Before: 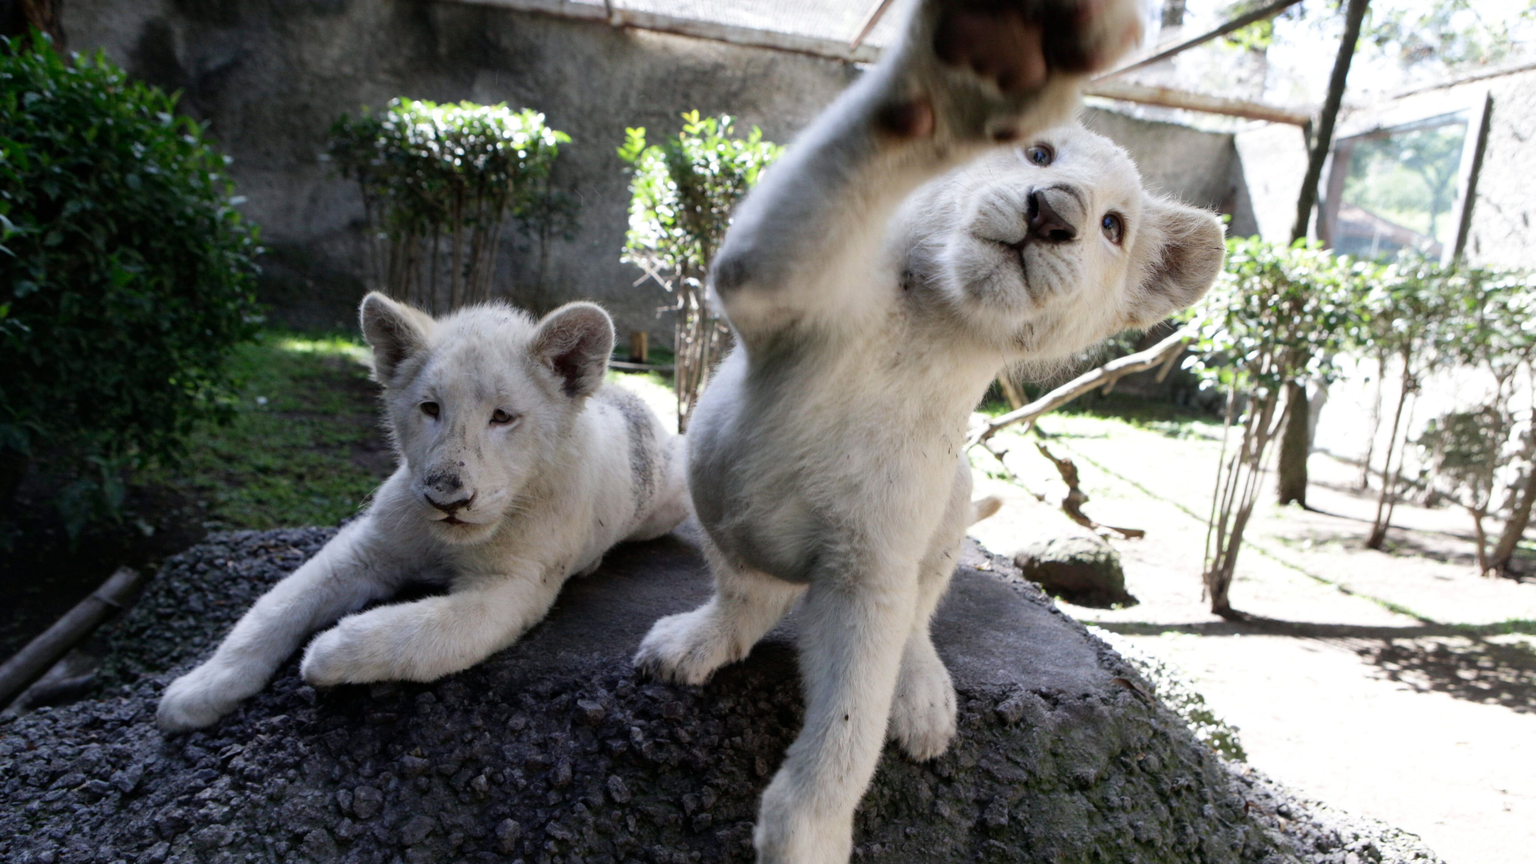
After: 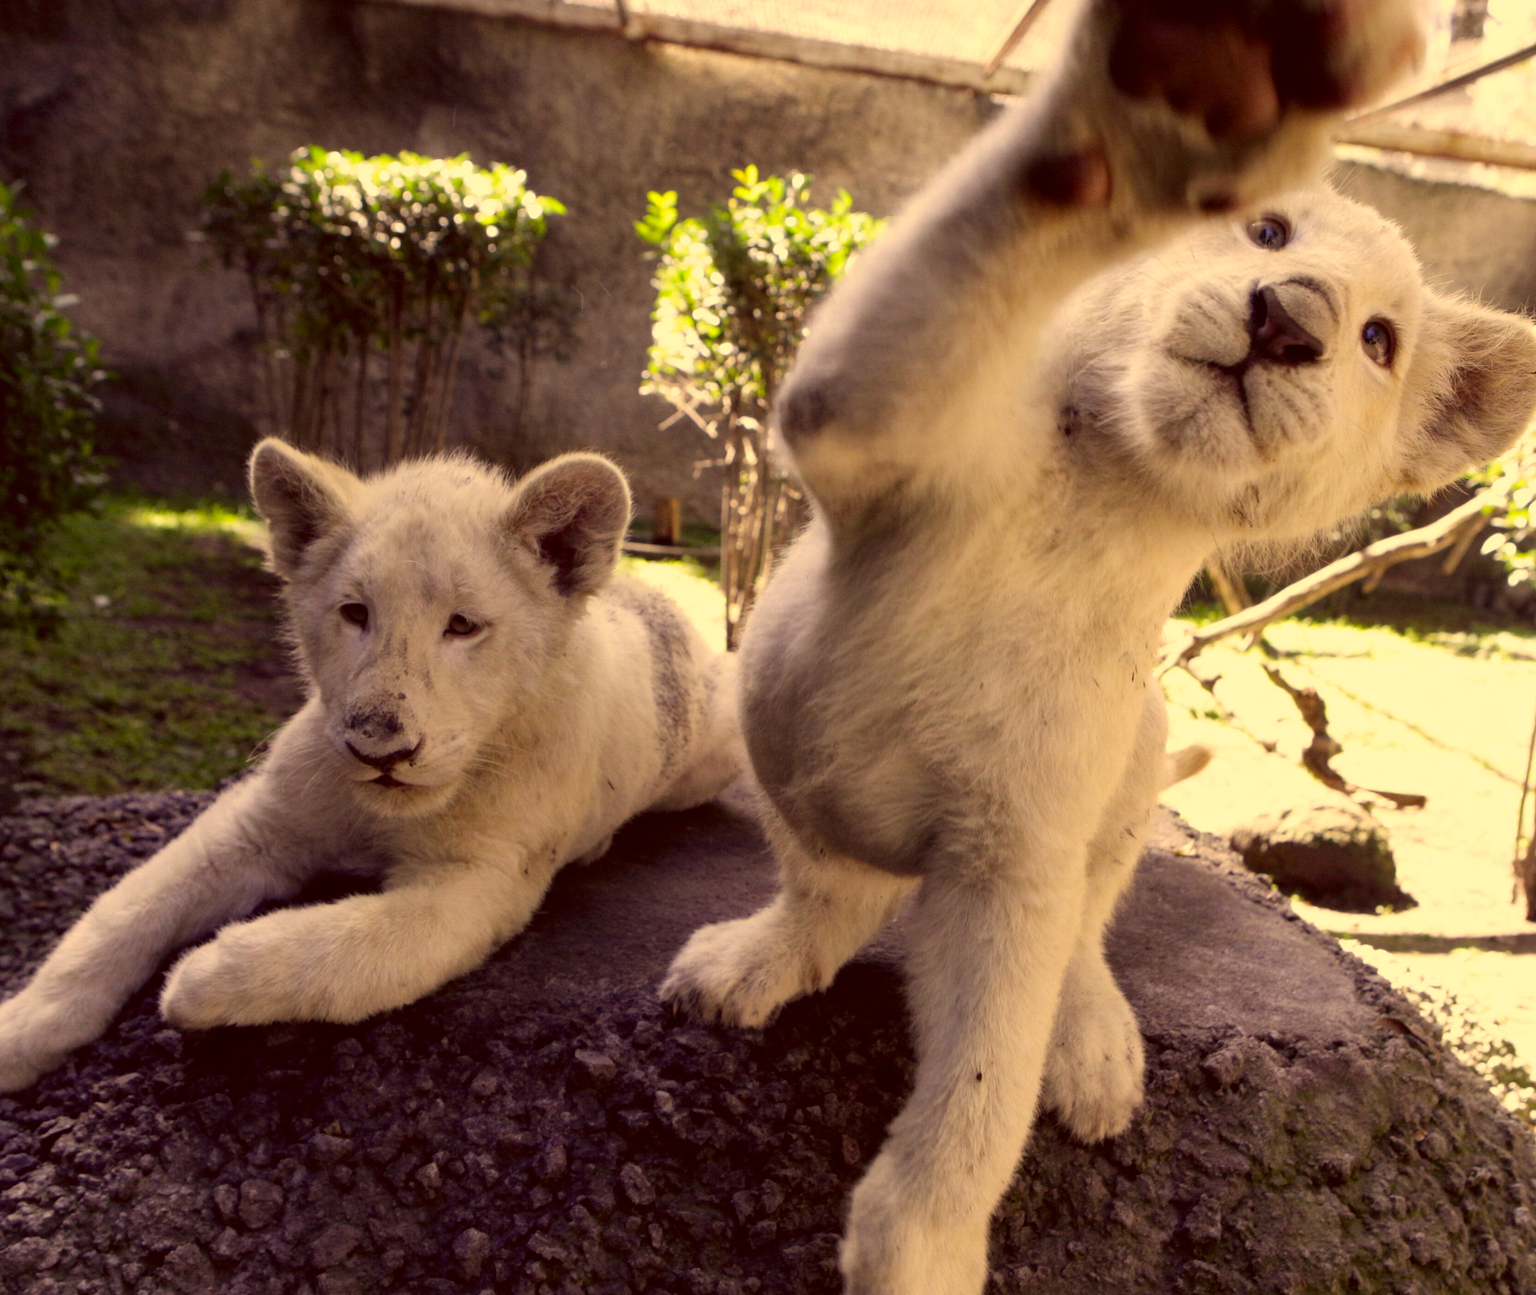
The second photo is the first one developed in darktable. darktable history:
color correction: highlights a* 10.12, highlights b* 39.04, shadows a* 14.62, shadows b* 3.37
crop and rotate: left 12.648%, right 20.685%
